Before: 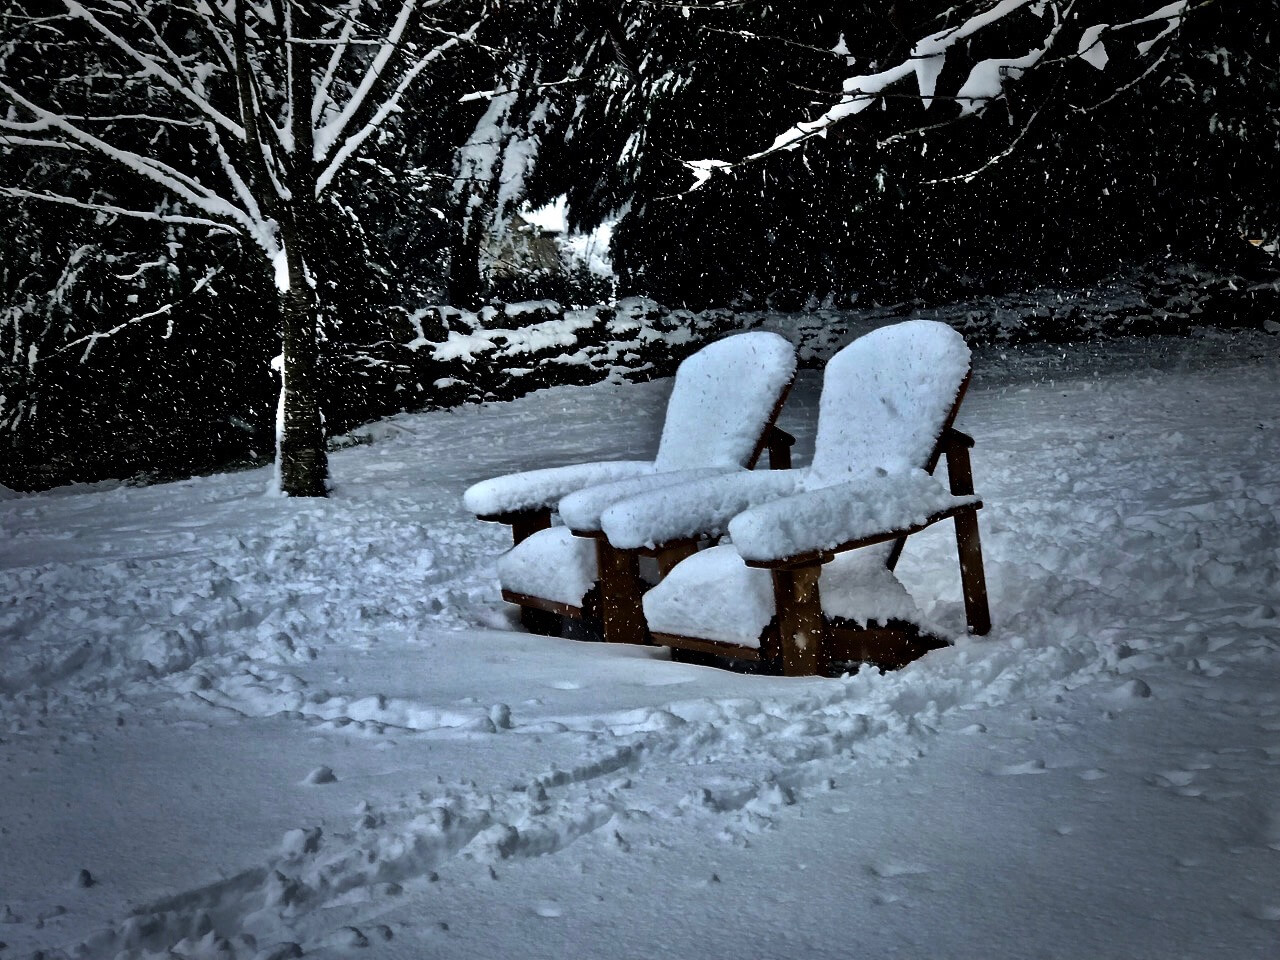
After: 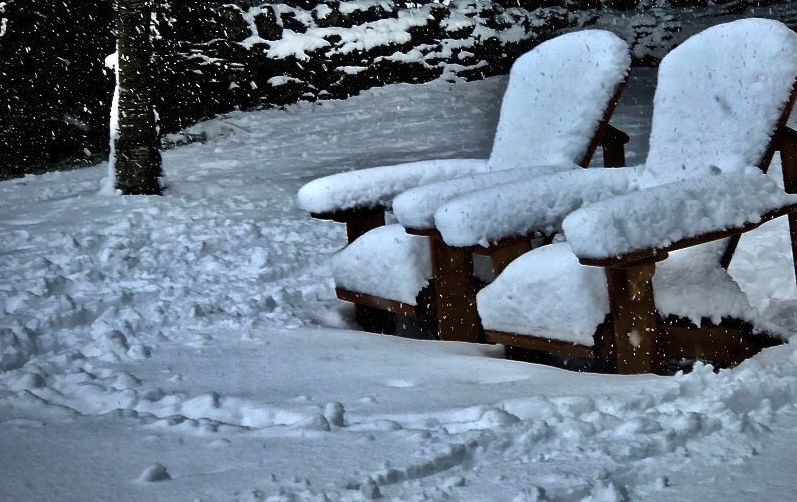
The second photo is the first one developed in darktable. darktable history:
shadows and highlights: shadows 62.03, white point adjustment 0.403, highlights -34.36, compress 83.38%
crop: left 13.017%, top 31.557%, right 24.643%, bottom 16.081%
